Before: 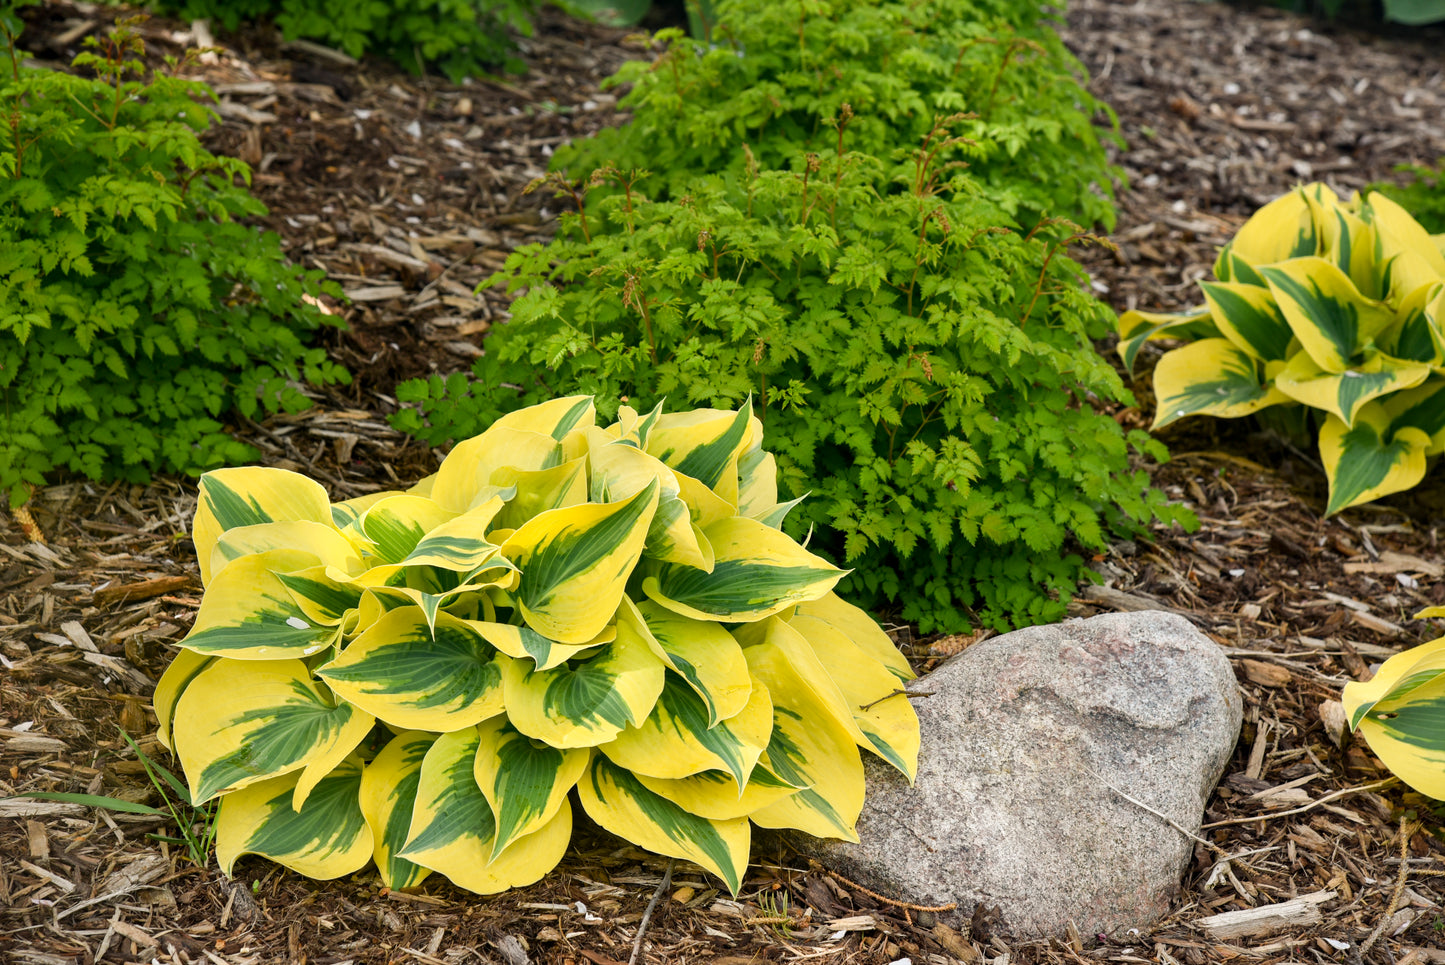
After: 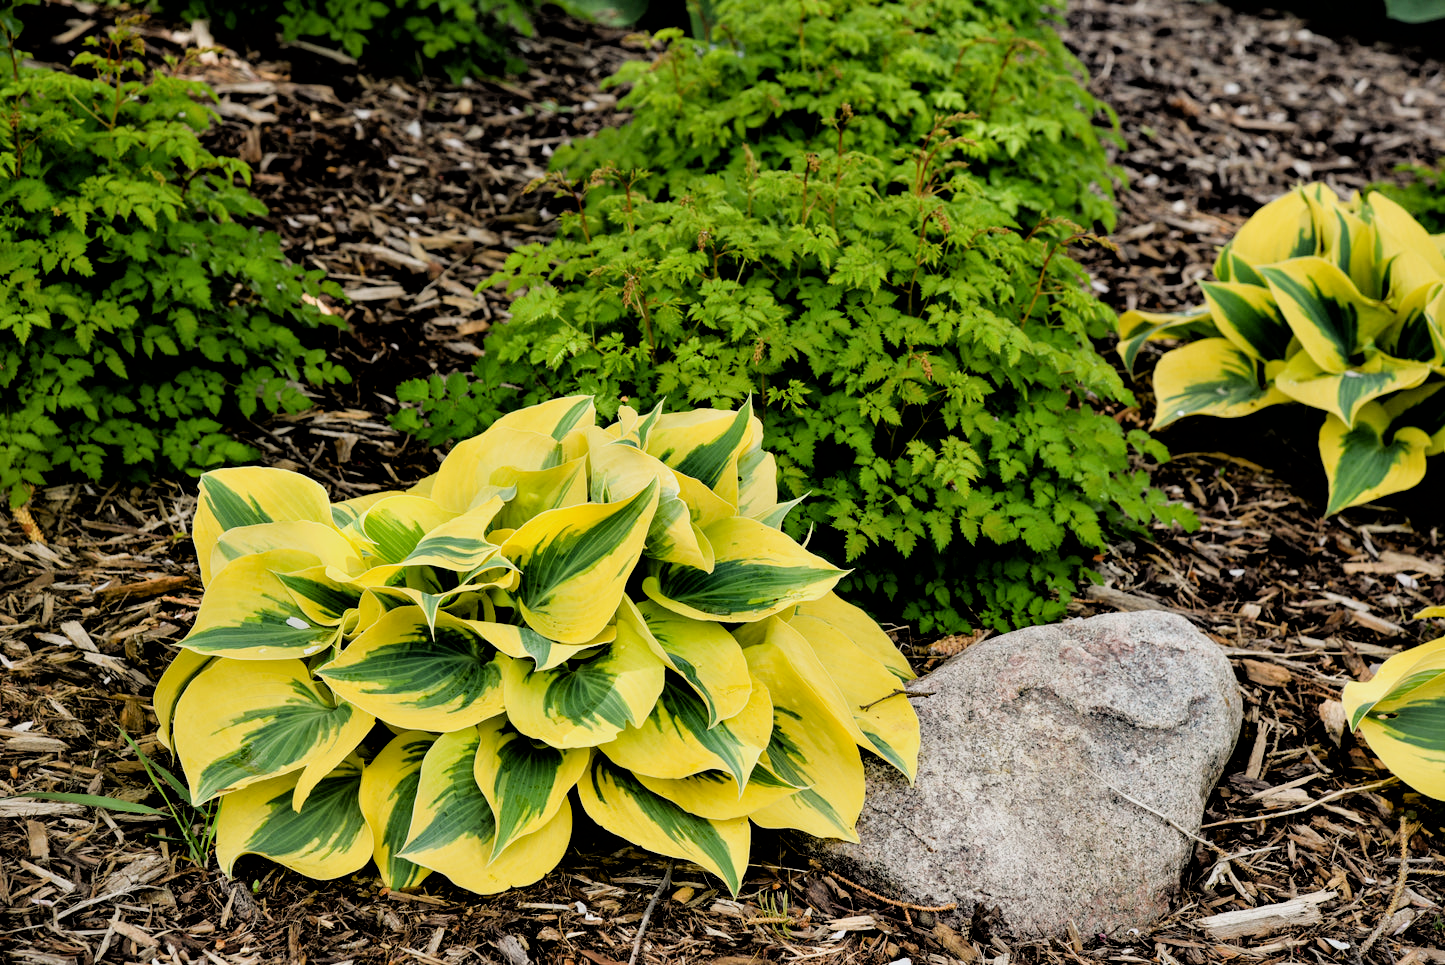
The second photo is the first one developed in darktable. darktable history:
filmic rgb: black relative exposure -3.31 EV, white relative exposure 3.45 EV, hardness 2.36, contrast 1.103
contrast equalizer: octaves 7, y [[0.6 ×6], [0.55 ×6], [0 ×6], [0 ×6], [0 ×6]], mix 0.35
